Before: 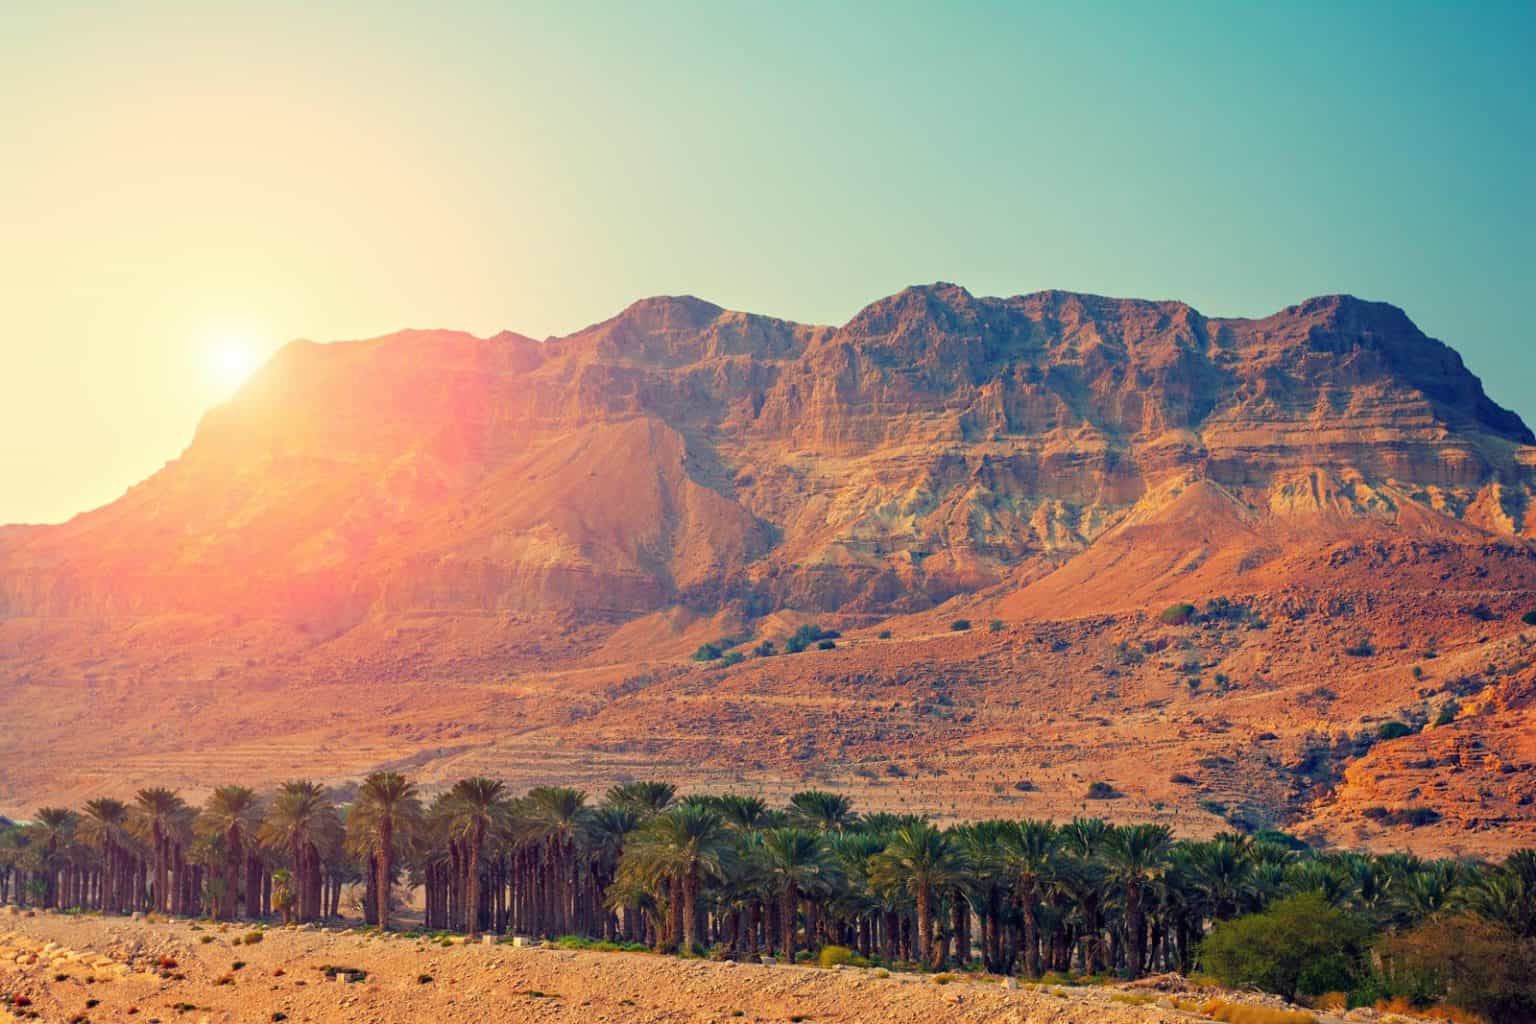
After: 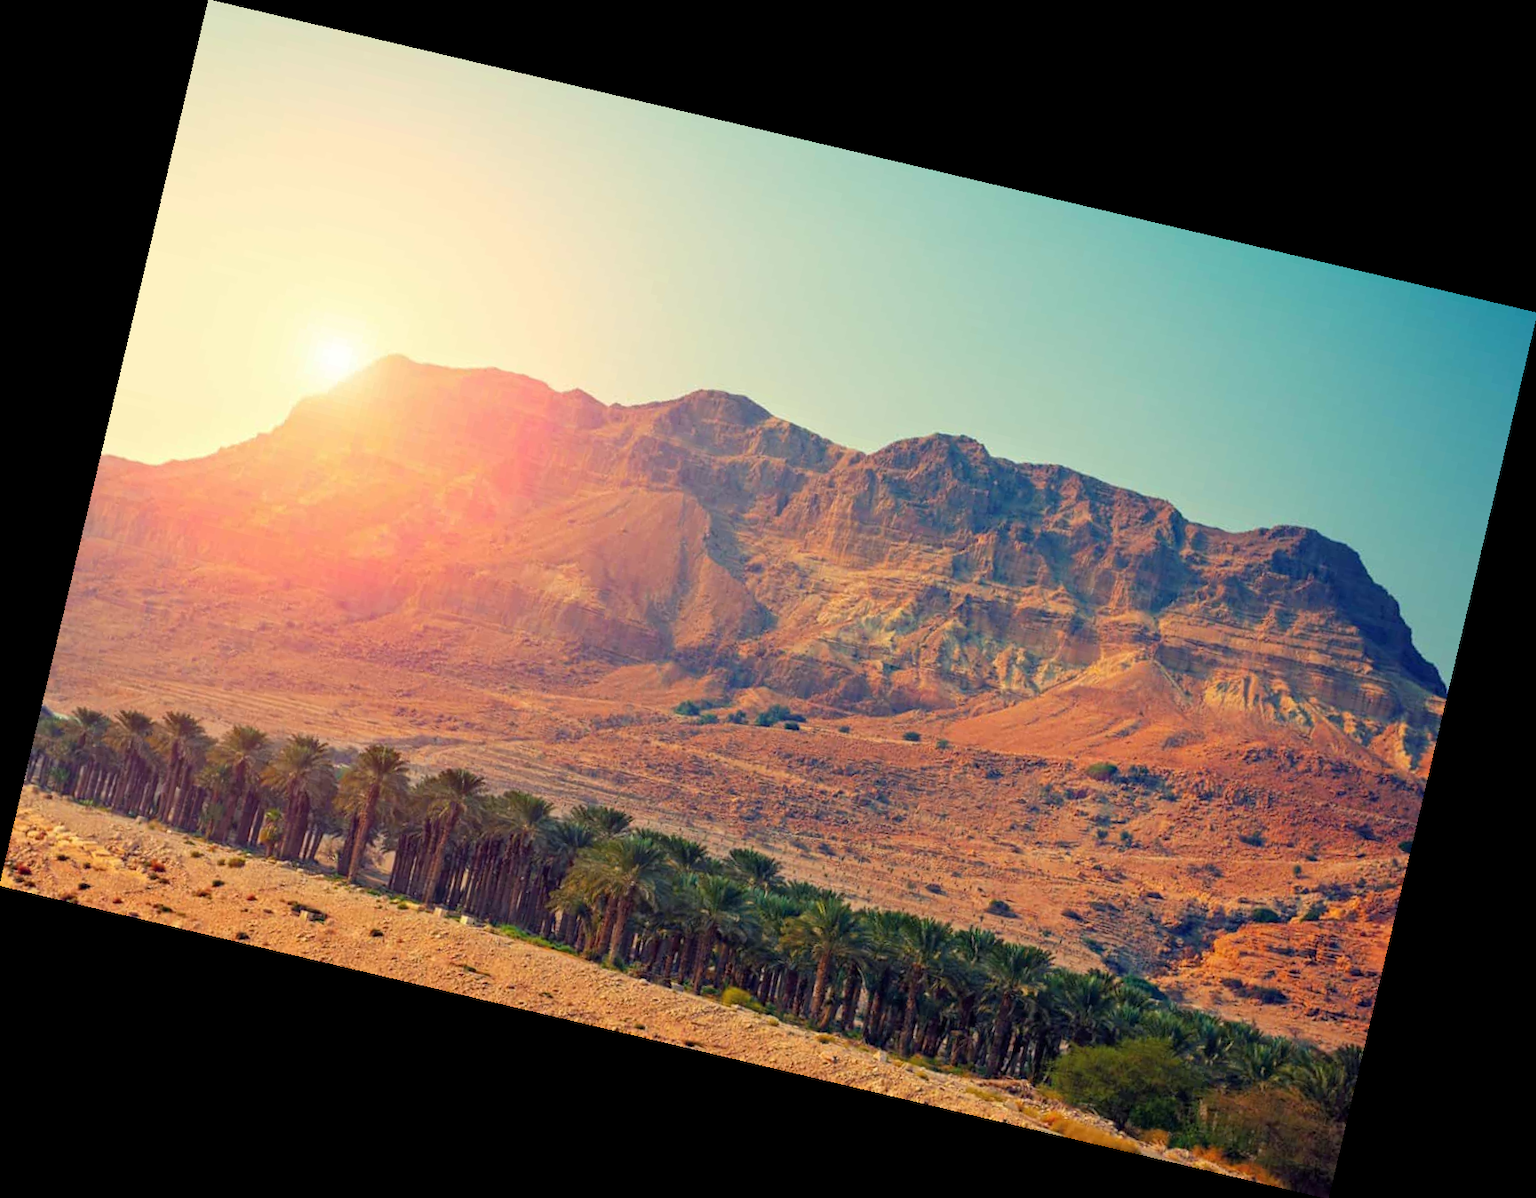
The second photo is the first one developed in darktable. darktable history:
rotate and perspective: rotation 13.27°, automatic cropping off
exposure: compensate highlight preservation false
